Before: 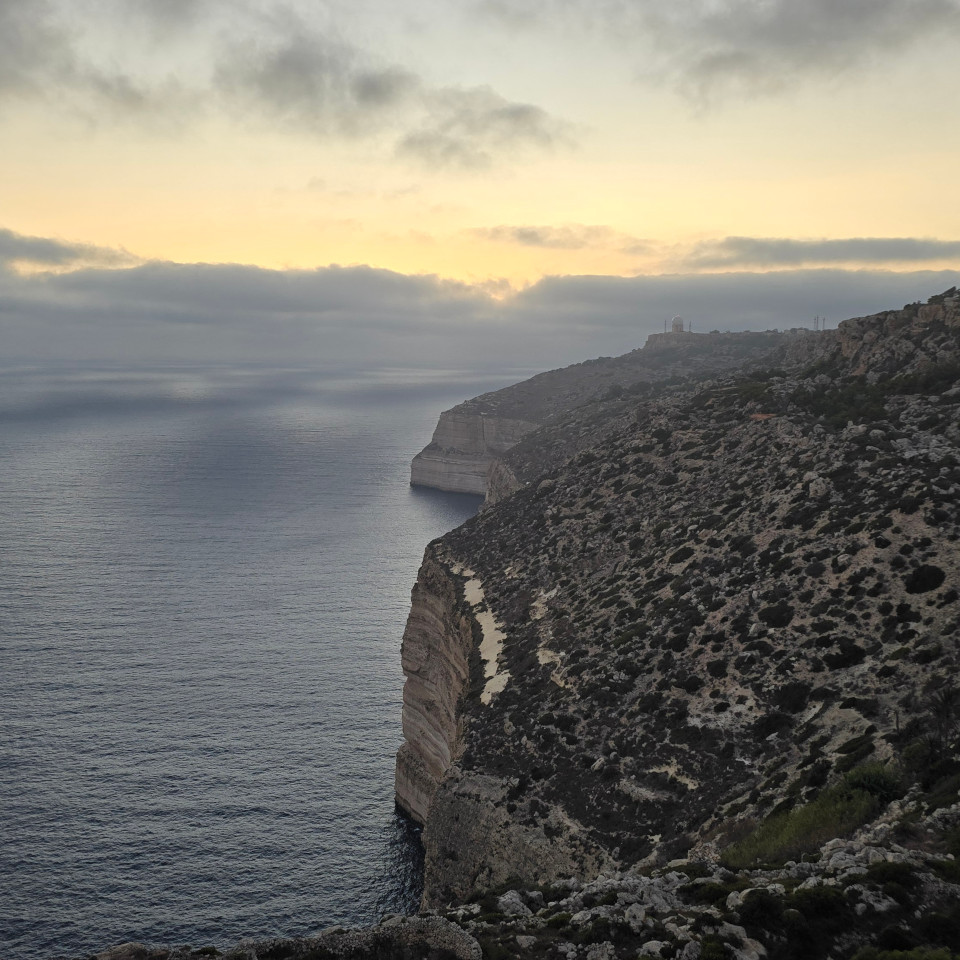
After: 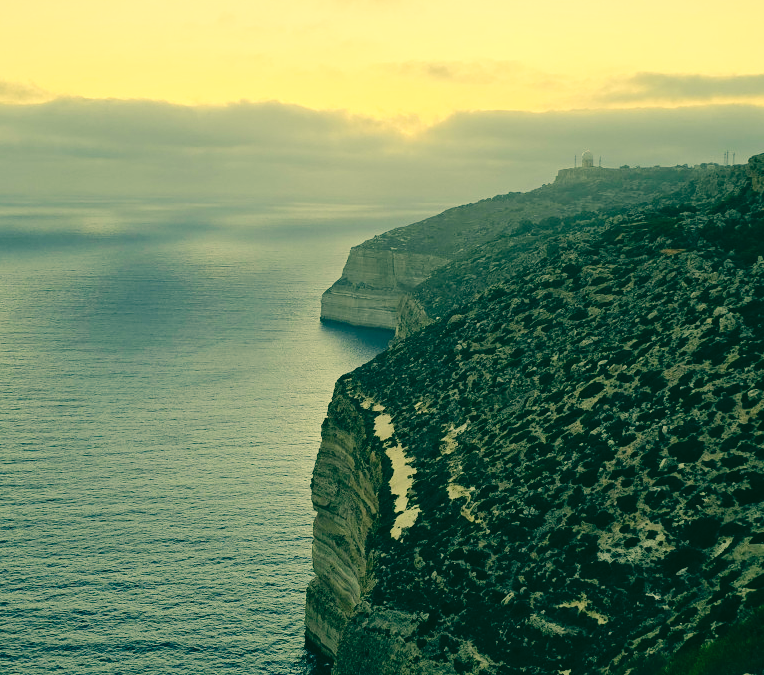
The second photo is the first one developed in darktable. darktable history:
crop: left 9.405%, top 17.277%, right 10.979%, bottom 12.325%
color correction: highlights a* 2.21, highlights b* 34.53, shadows a* -36.36, shadows b* -5.88
base curve: curves: ch0 [(0, 0) (0.036, 0.025) (0.121, 0.166) (0.206, 0.329) (0.605, 0.79) (1, 1)], preserve colors none
